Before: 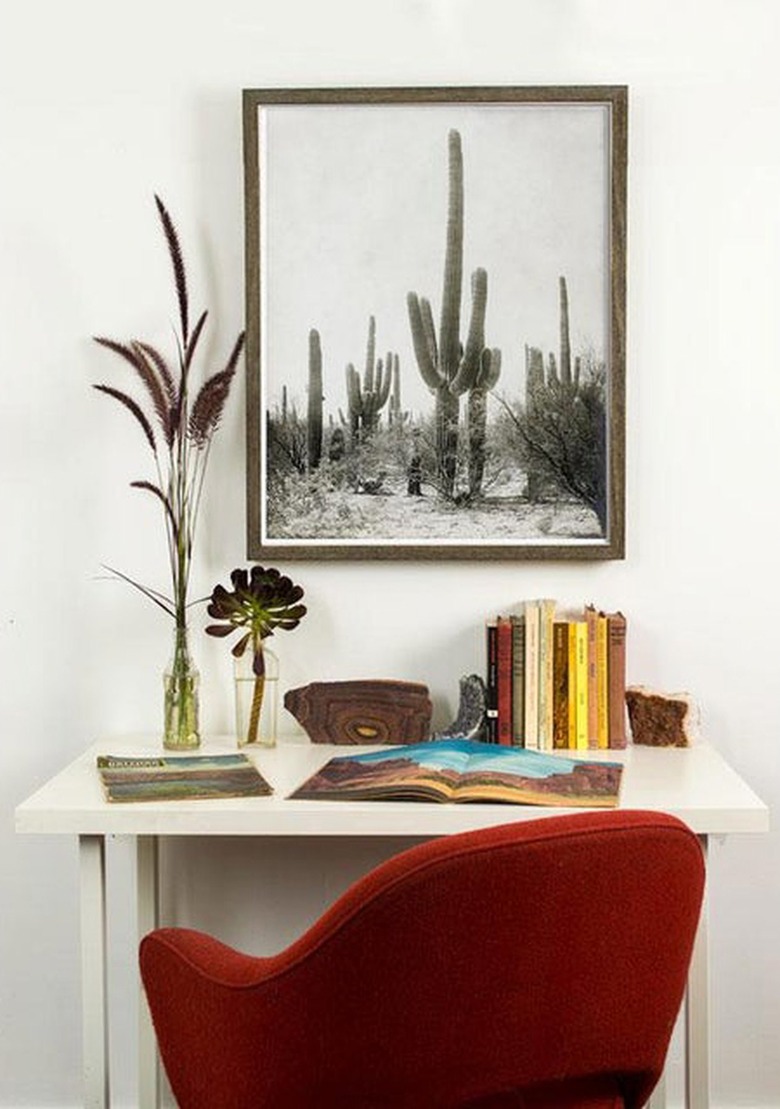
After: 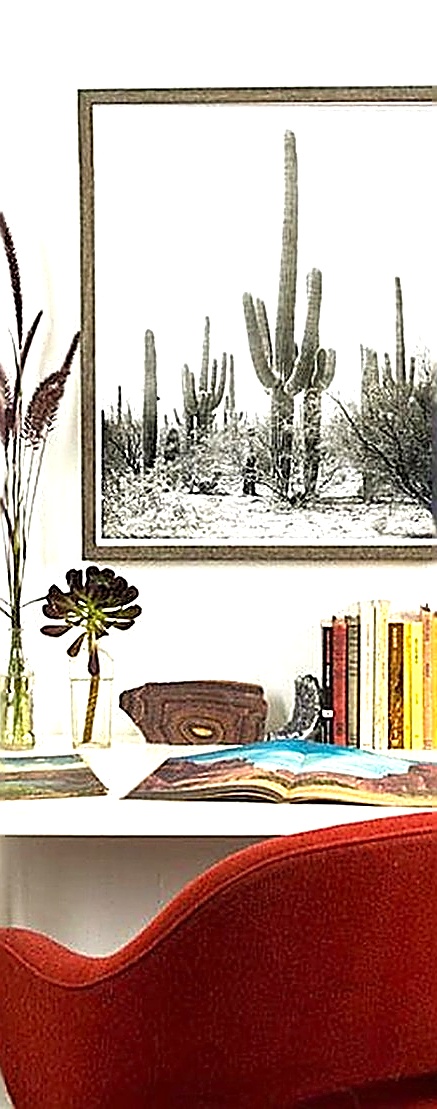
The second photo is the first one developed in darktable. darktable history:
exposure: exposure 0.945 EV, compensate highlight preservation false
sharpen: amount 1.995
crop: left 21.234%, right 22.666%
